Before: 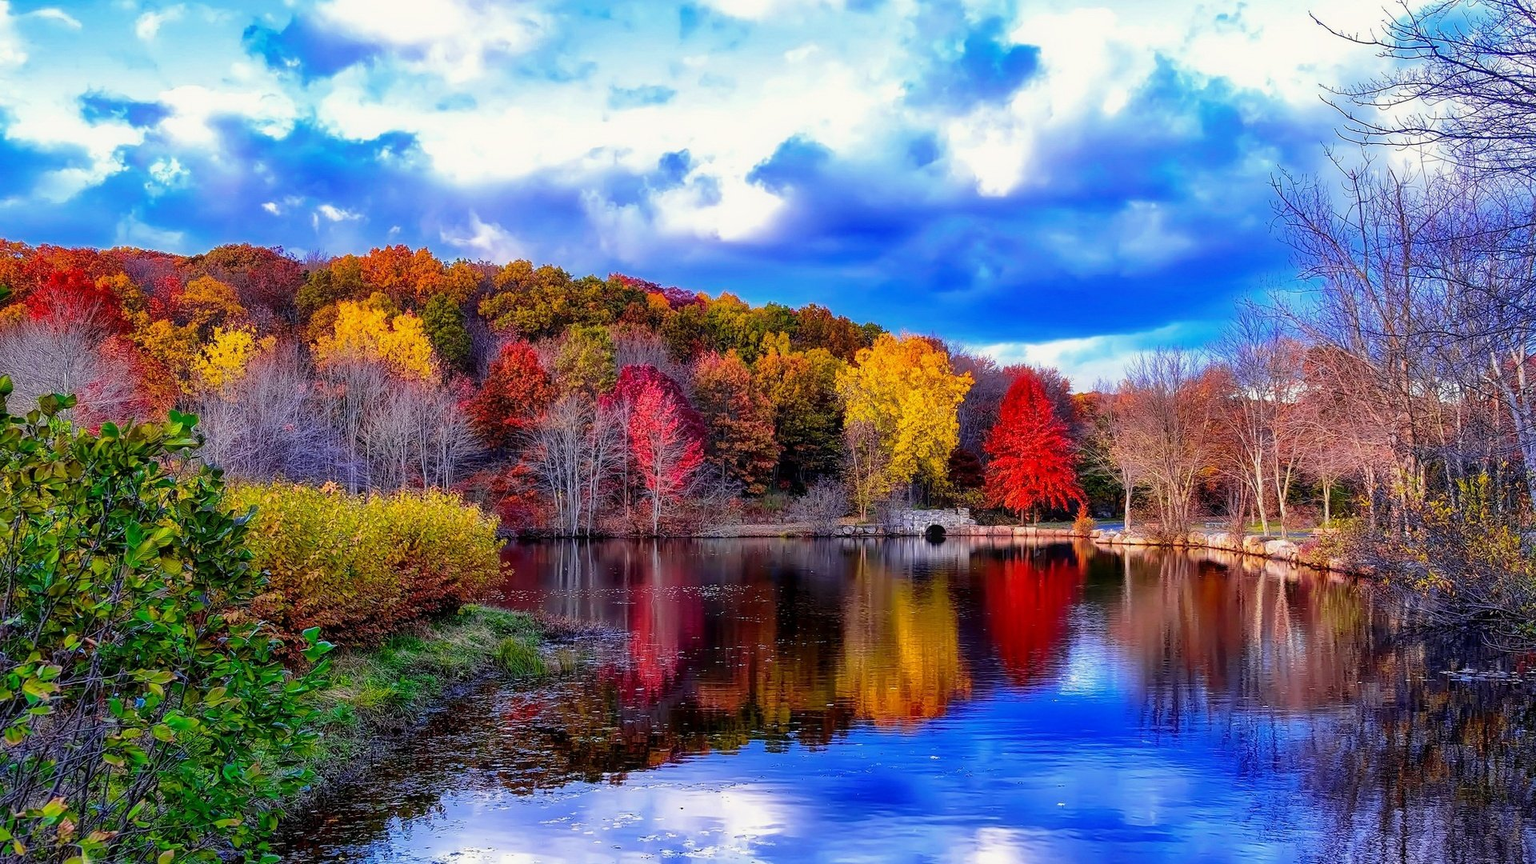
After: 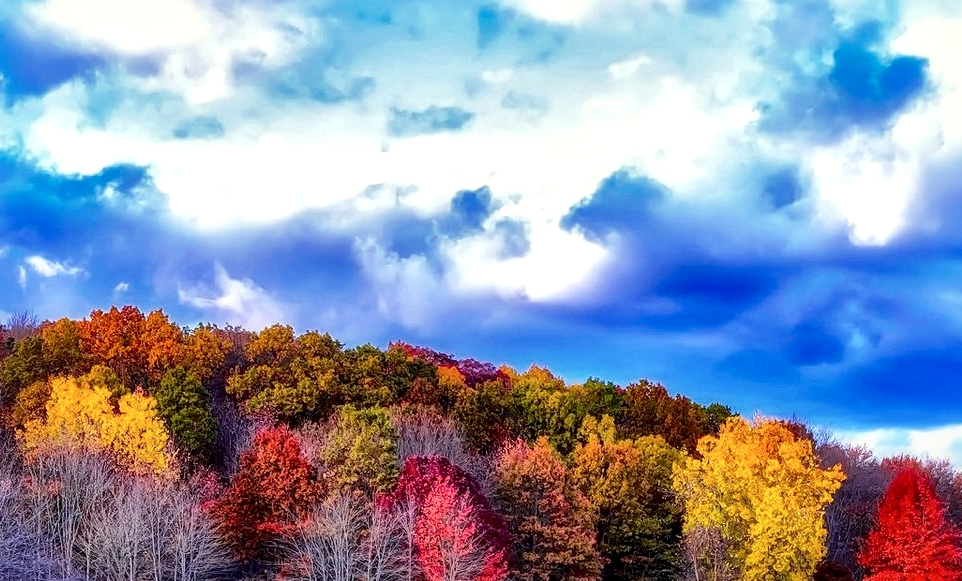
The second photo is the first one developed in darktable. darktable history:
crop: left 19.402%, right 30.483%, bottom 46.154%
local contrast: mode bilateral grid, contrast 19, coarseness 51, detail 179%, midtone range 0.2
